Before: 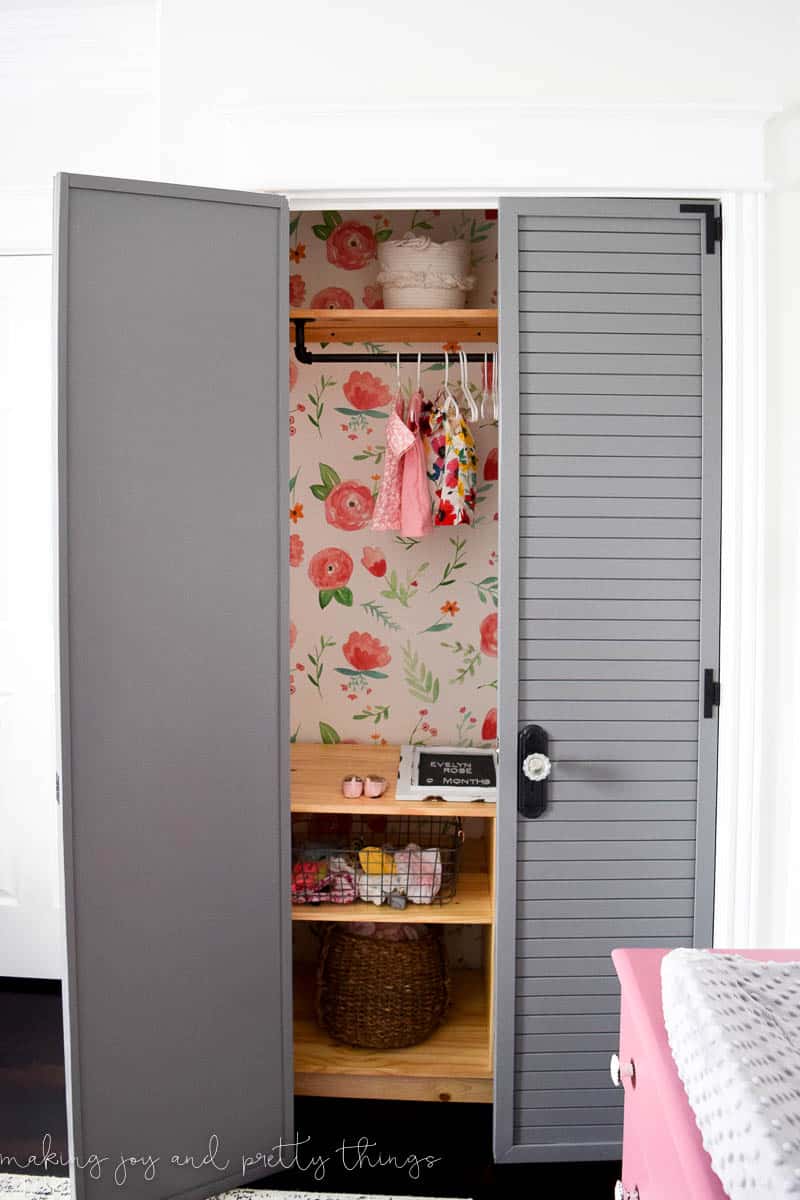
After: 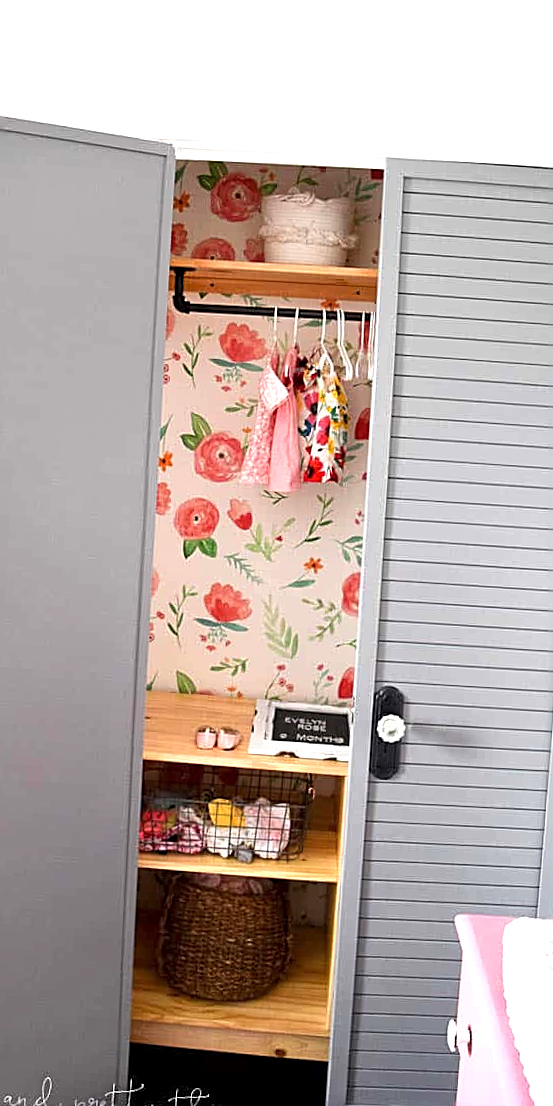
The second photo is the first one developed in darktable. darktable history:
exposure: black level correction 0, exposure 0.7 EV, compensate highlight preservation false
crop and rotate: angle -3.27°, left 14.277%, top 0.028%, right 10.766%, bottom 0.028%
sharpen: amount 0.575
local contrast: highlights 100%, shadows 100%, detail 120%, midtone range 0.2
